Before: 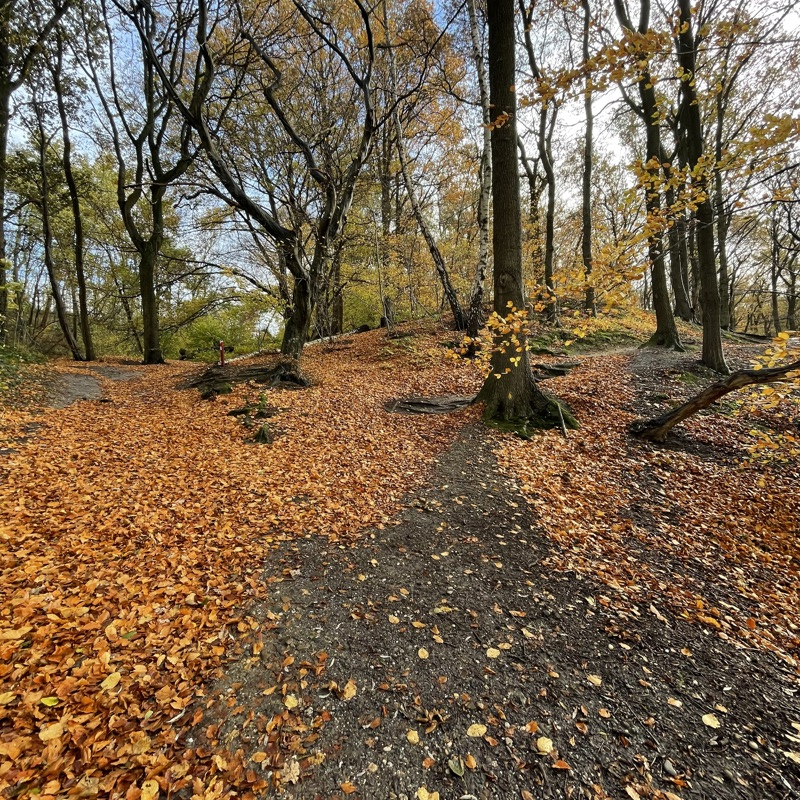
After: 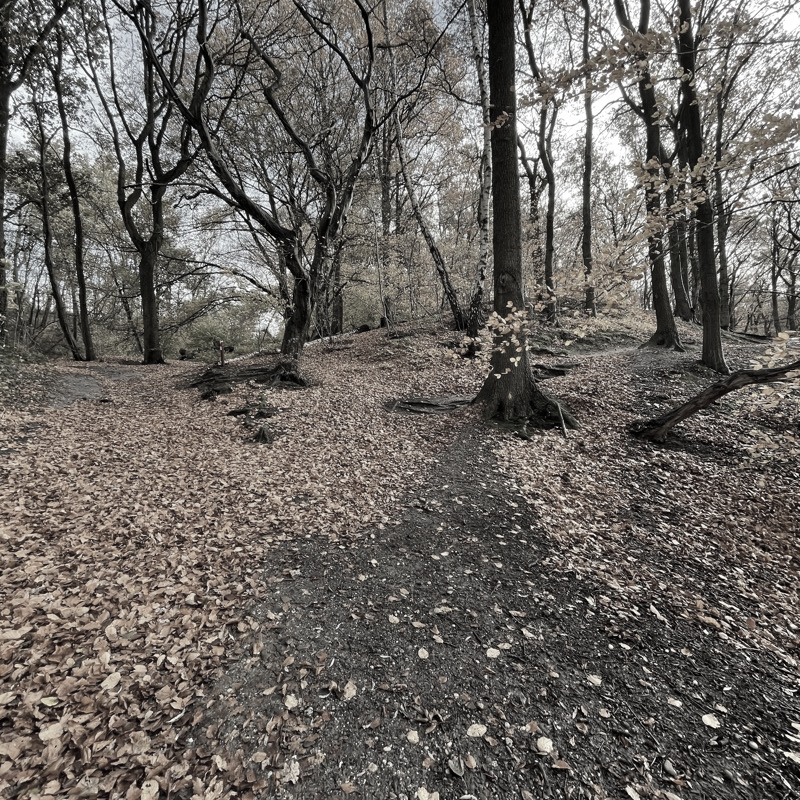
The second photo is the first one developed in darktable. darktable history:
color correction: highlights b* -0.032, saturation 0.161
